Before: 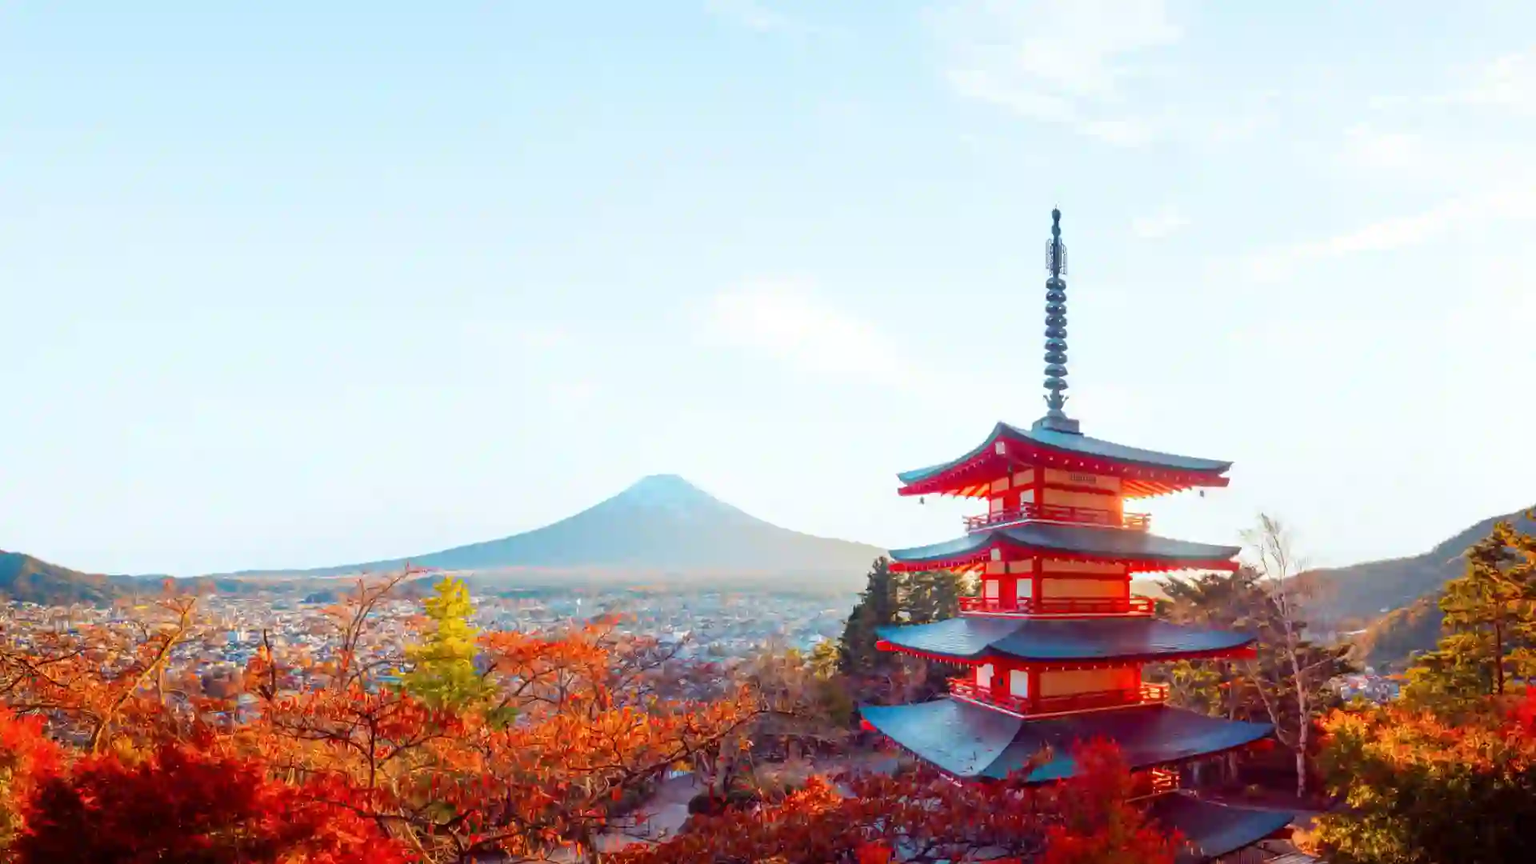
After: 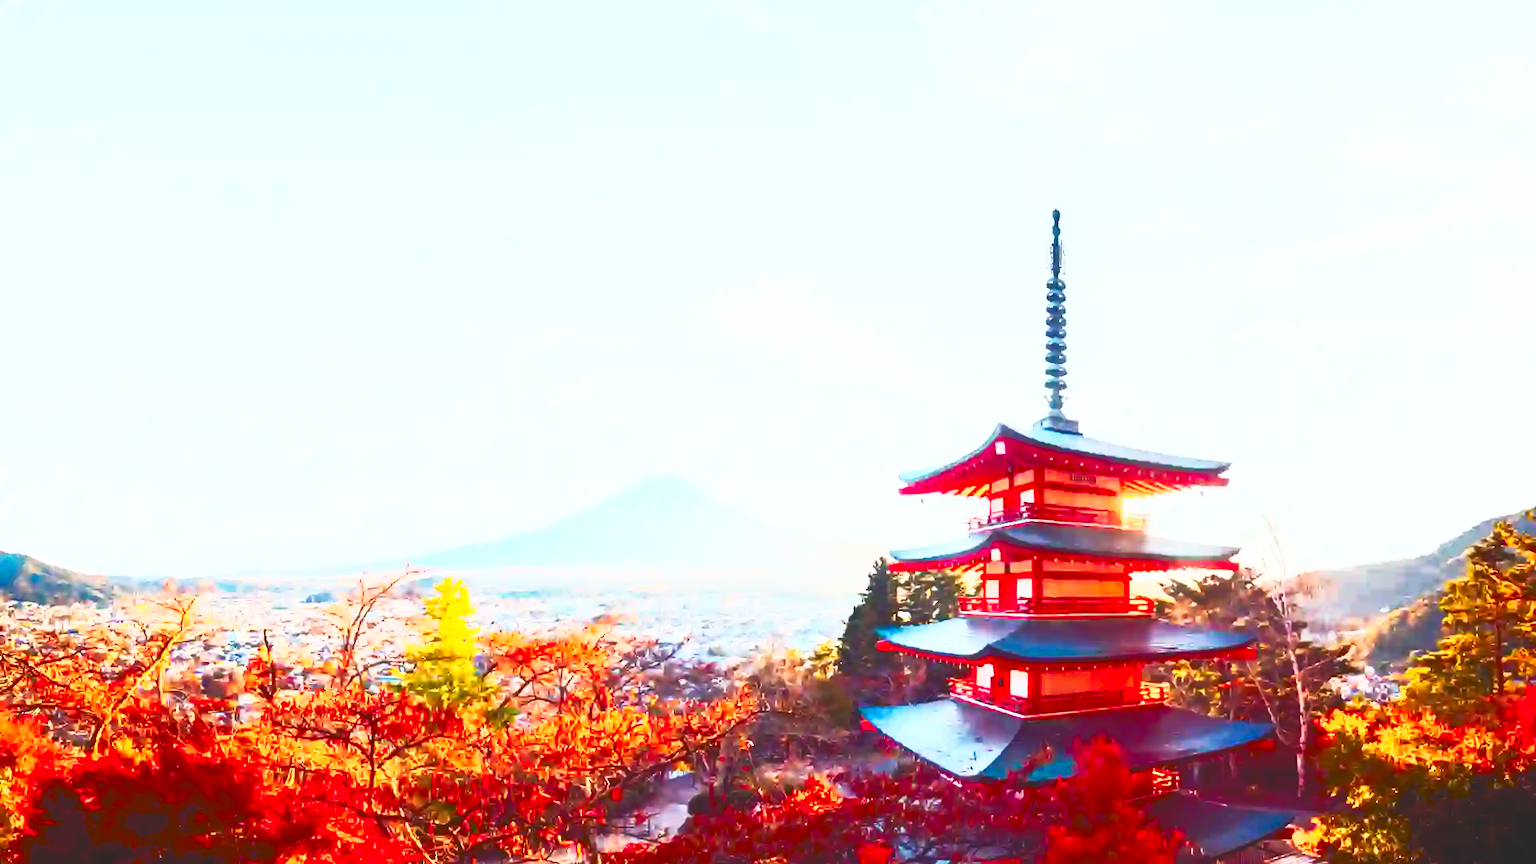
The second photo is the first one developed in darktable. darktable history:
contrast brightness saturation: contrast 0.83, brightness 0.59, saturation 0.59
tone curve: curves: ch0 [(0, 0) (0.003, 0.156) (0.011, 0.156) (0.025, 0.161) (0.044, 0.164) (0.069, 0.178) (0.1, 0.201) (0.136, 0.229) (0.177, 0.263) (0.224, 0.301) (0.277, 0.355) (0.335, 0.415) (0.399, 0.48) (0.468, 0.561) (0.543, 0.647) (0.623, 0.735) (0.709, 0.819) (0.801, 0.893) (0.898, 0.953) (1, 1)], preserve colors none
graduated density: rotation 5.63°, offset 76.9
